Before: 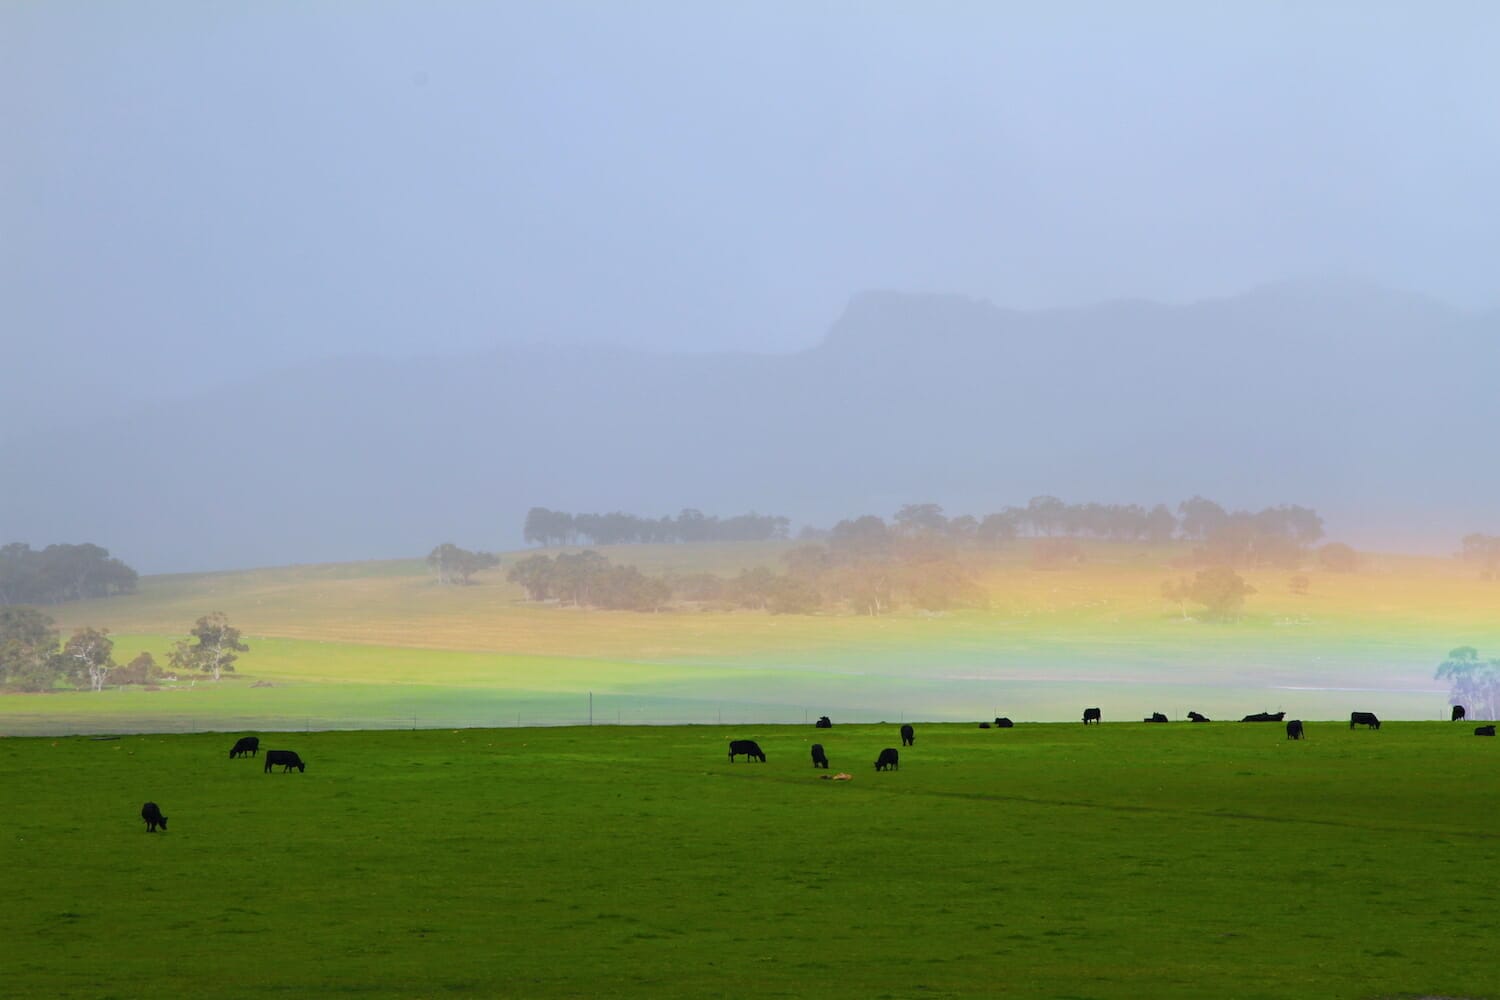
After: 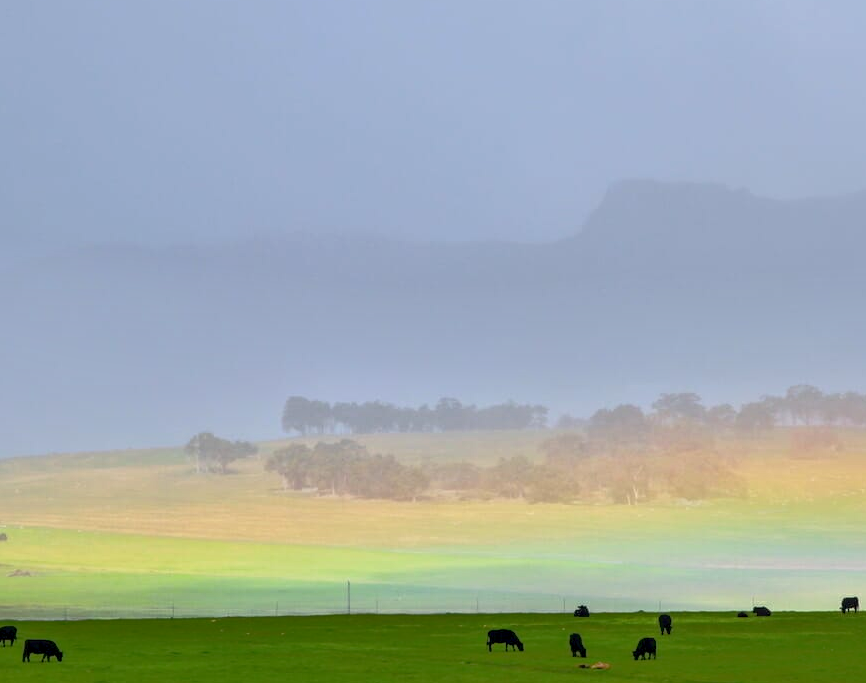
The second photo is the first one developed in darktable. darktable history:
local contrast: on, module defaults
tone equalizer: -7 EV -0.618 EV, -6 EV 0.978 EV, -5 EV -0.485 EV, -4 EV 0.448 EV, -3 EV 0.425 EV, -2 EV 0.136 EV, -1 EV -0.141 EV, +0 EV -0.374 EV
exposure: black level correction 0.001, exposure 0.193 EV, compensate exposure bias true, compensate highlight preservation false
crop: left 16.177%, top 11.189%, right 26.056%, bottom 20.502%
